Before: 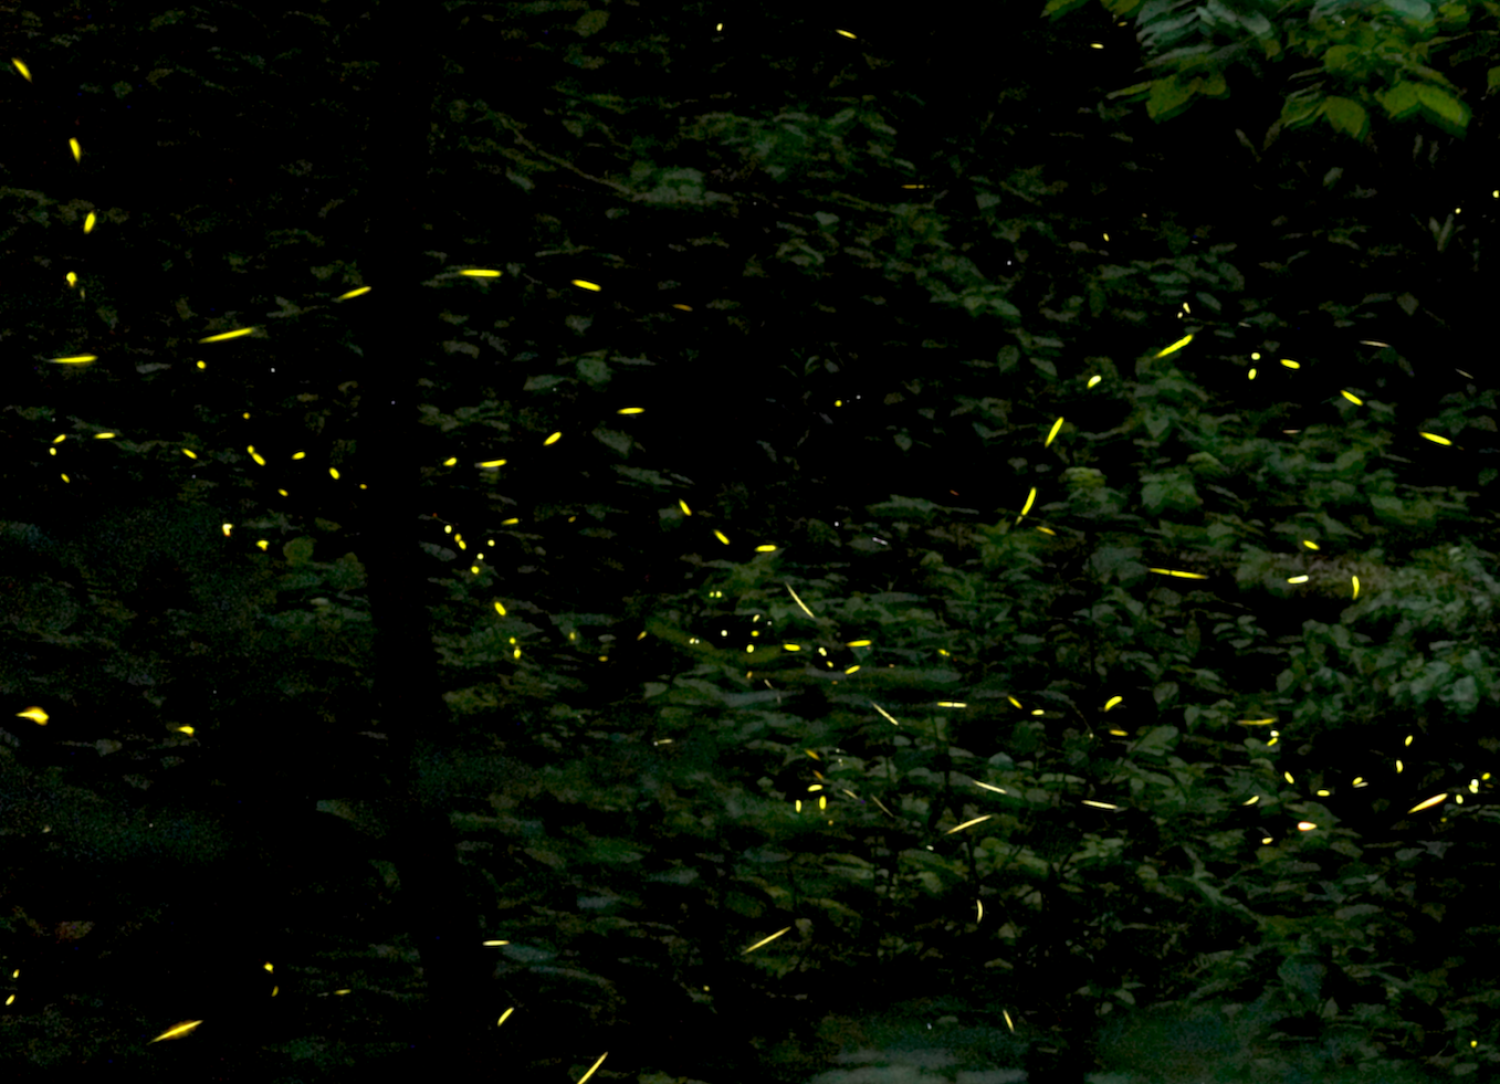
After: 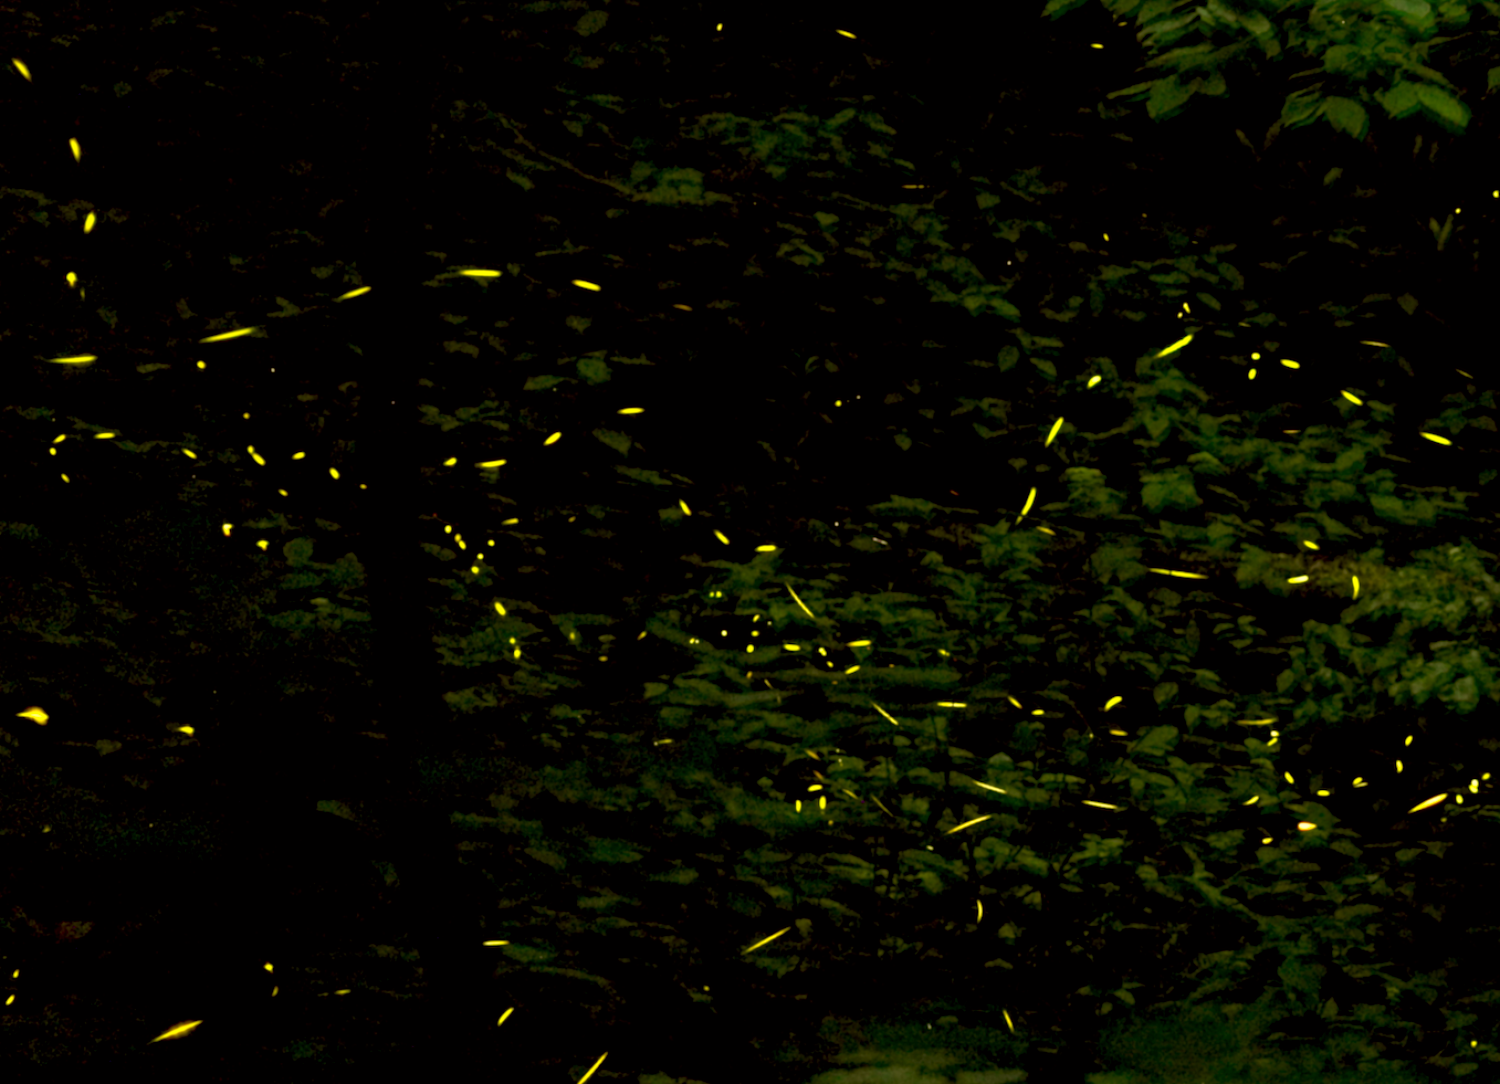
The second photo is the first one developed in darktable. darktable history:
exposure: black level correction 0.005, exposure 0.001 EV, compensate highlight preservation false
color correction: highlights a* 0.162, highlights b* 29.53, shadows a* -0.162, shadows b* 21.09
